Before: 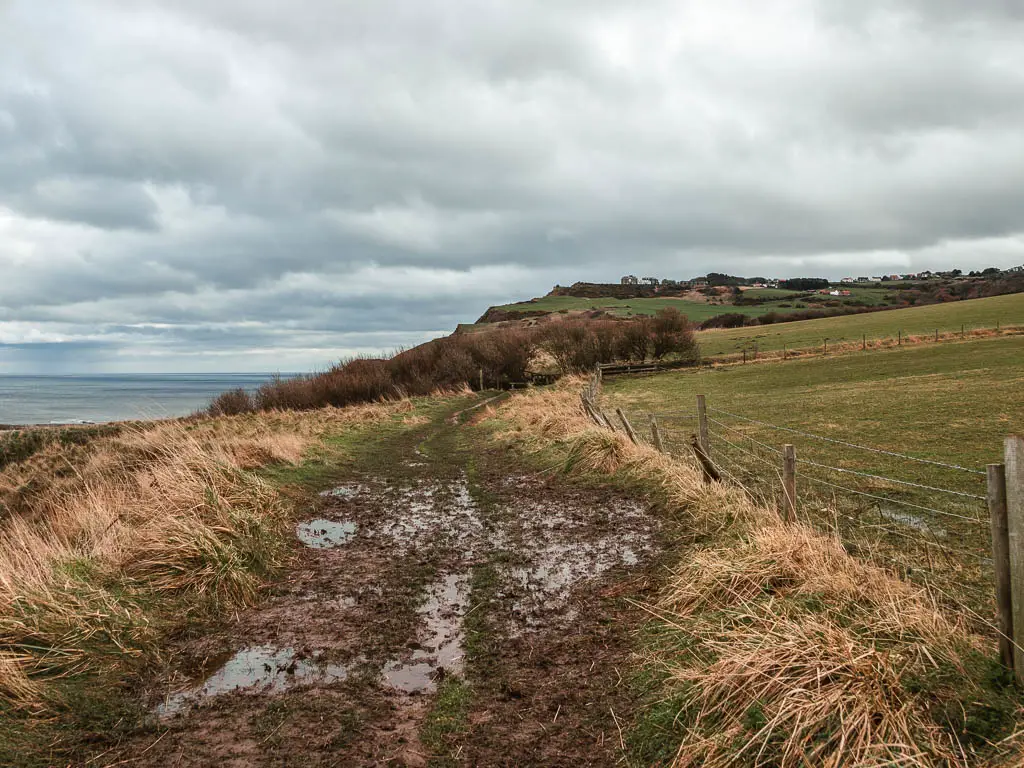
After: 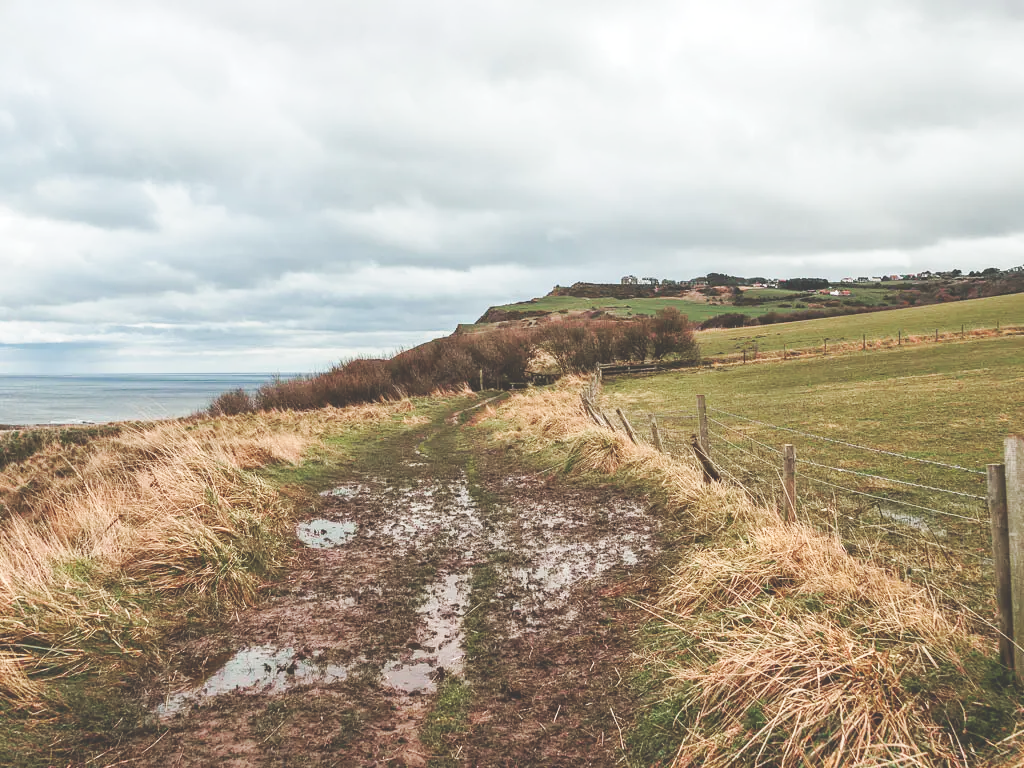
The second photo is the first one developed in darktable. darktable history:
base curve: curves: ch0 [(0, 0) (0.032, 0.025) (0.121, 0.166) (0.206, 0.329) (0.605, 0.79) (1, 1)], preserve colors none
exposure: black level correction -0.041, exposure 0.062 EV, compensate exposure bias true, compensate highlight preservation false
